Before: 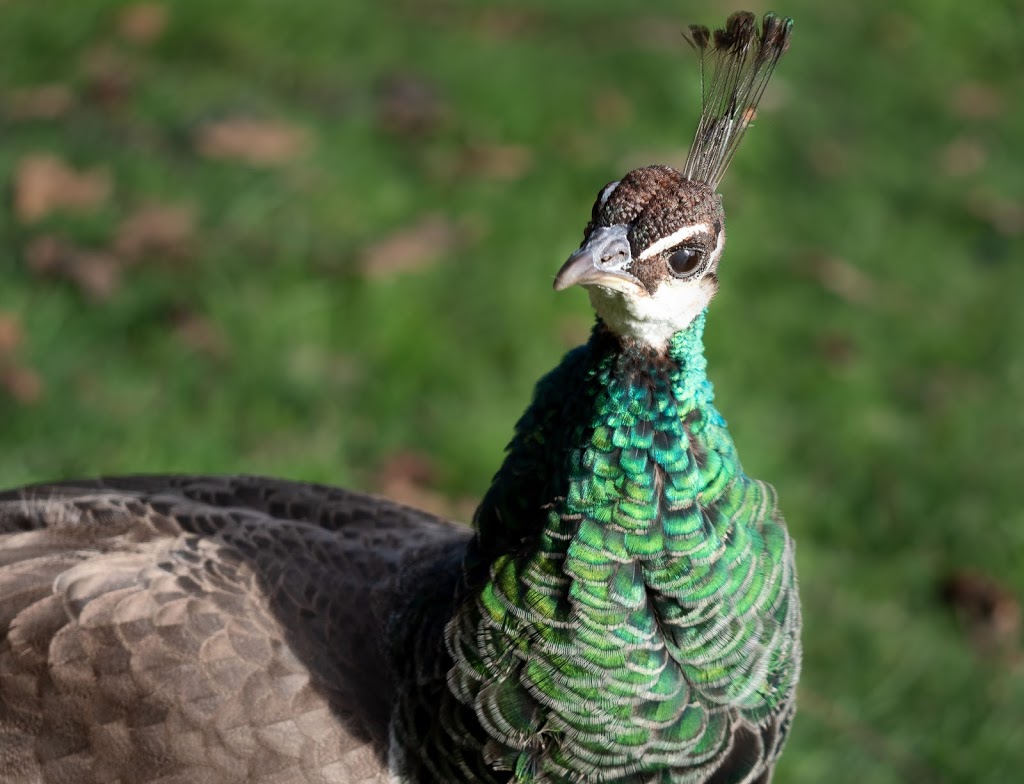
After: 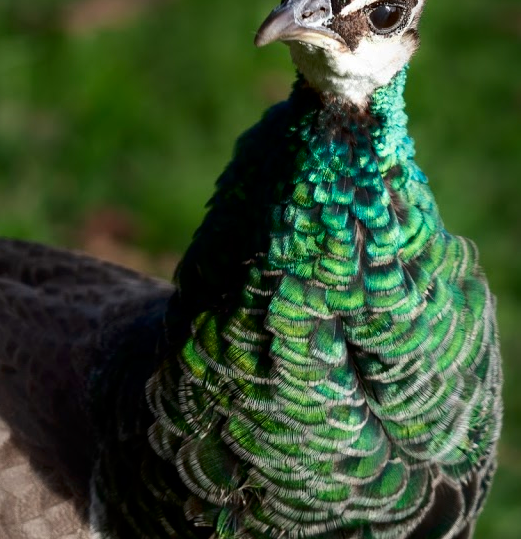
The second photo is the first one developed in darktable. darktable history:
crop and rotate: left 29.237%, top 31.152%, right 19.807%
contrast brightness saturation: brightness -0.2, saturation 0.08
